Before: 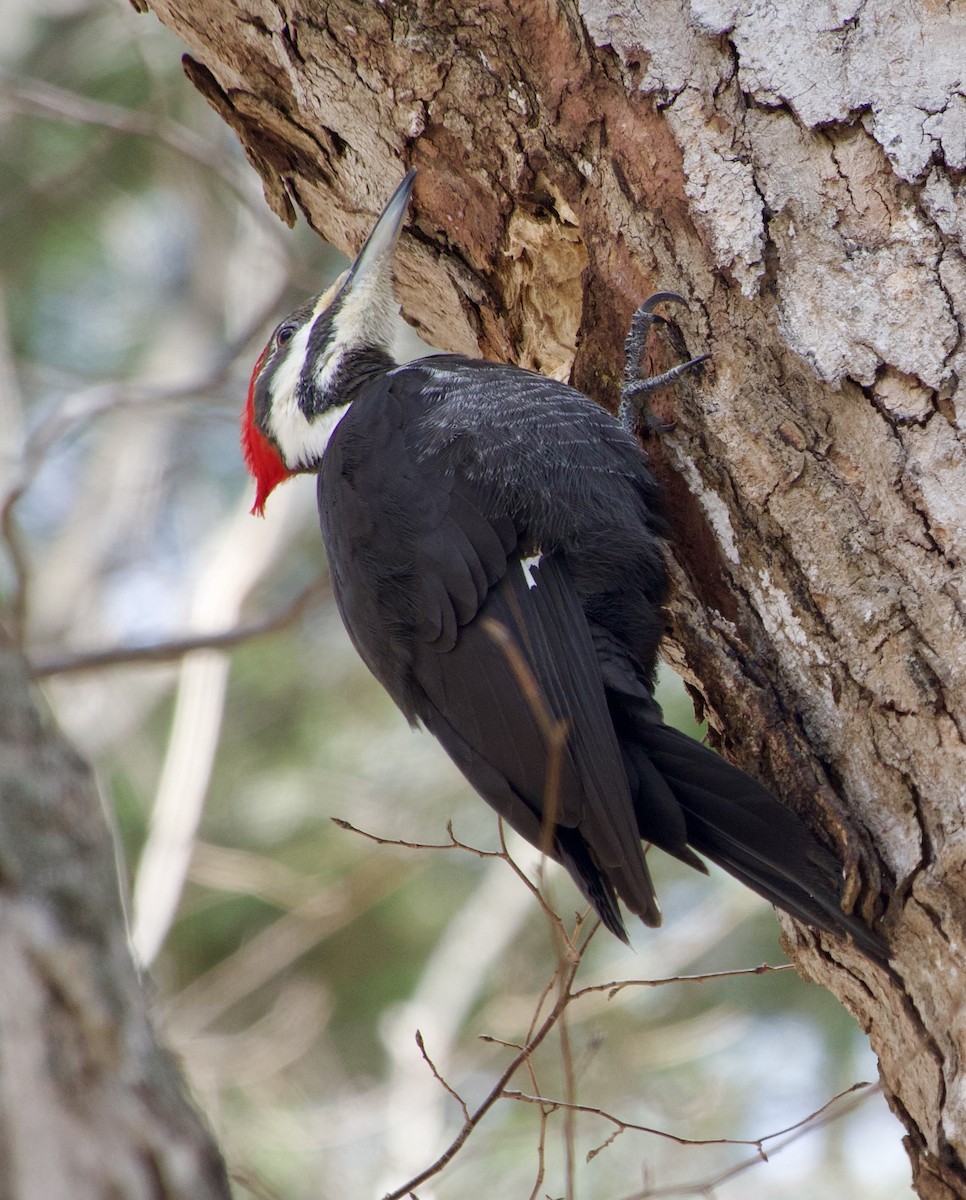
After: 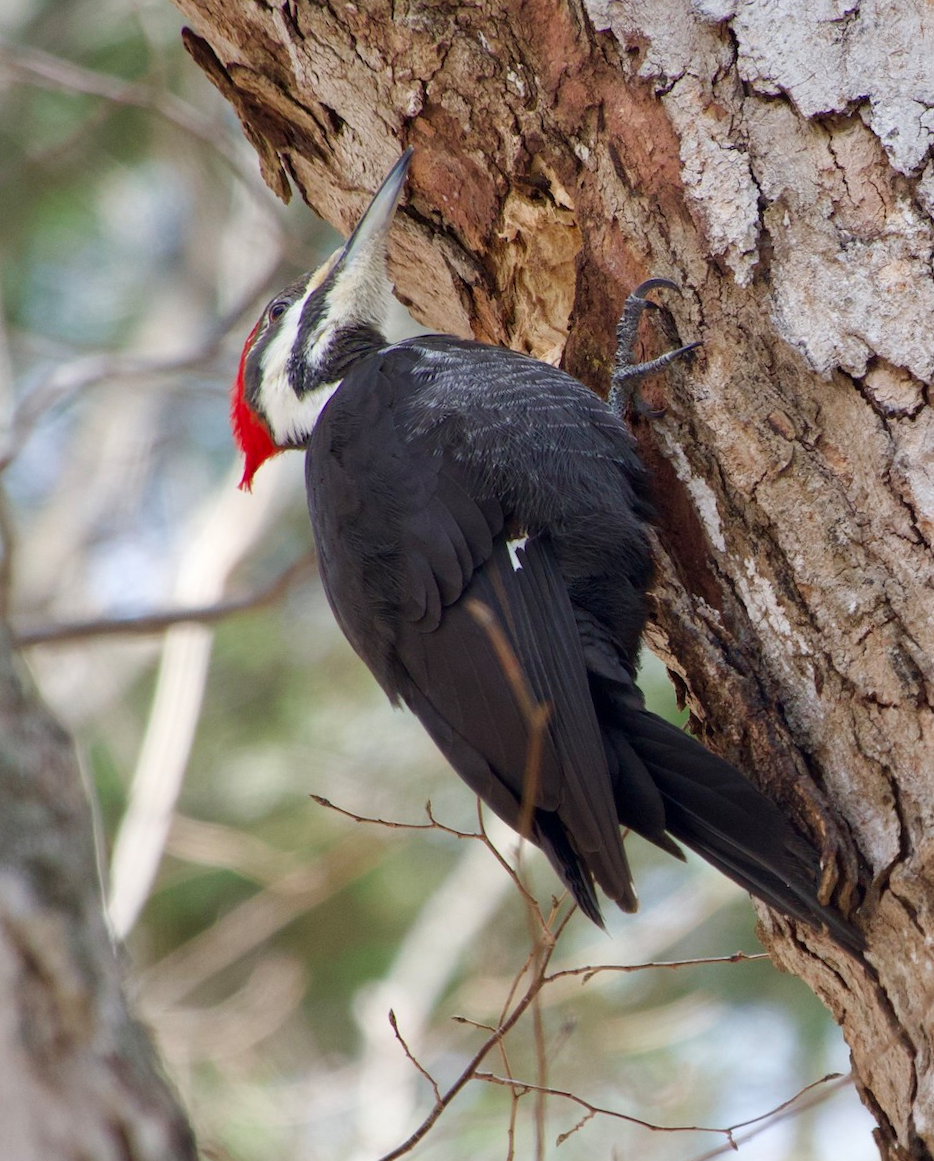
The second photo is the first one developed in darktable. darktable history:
crop and rotate: angle -1.55°
